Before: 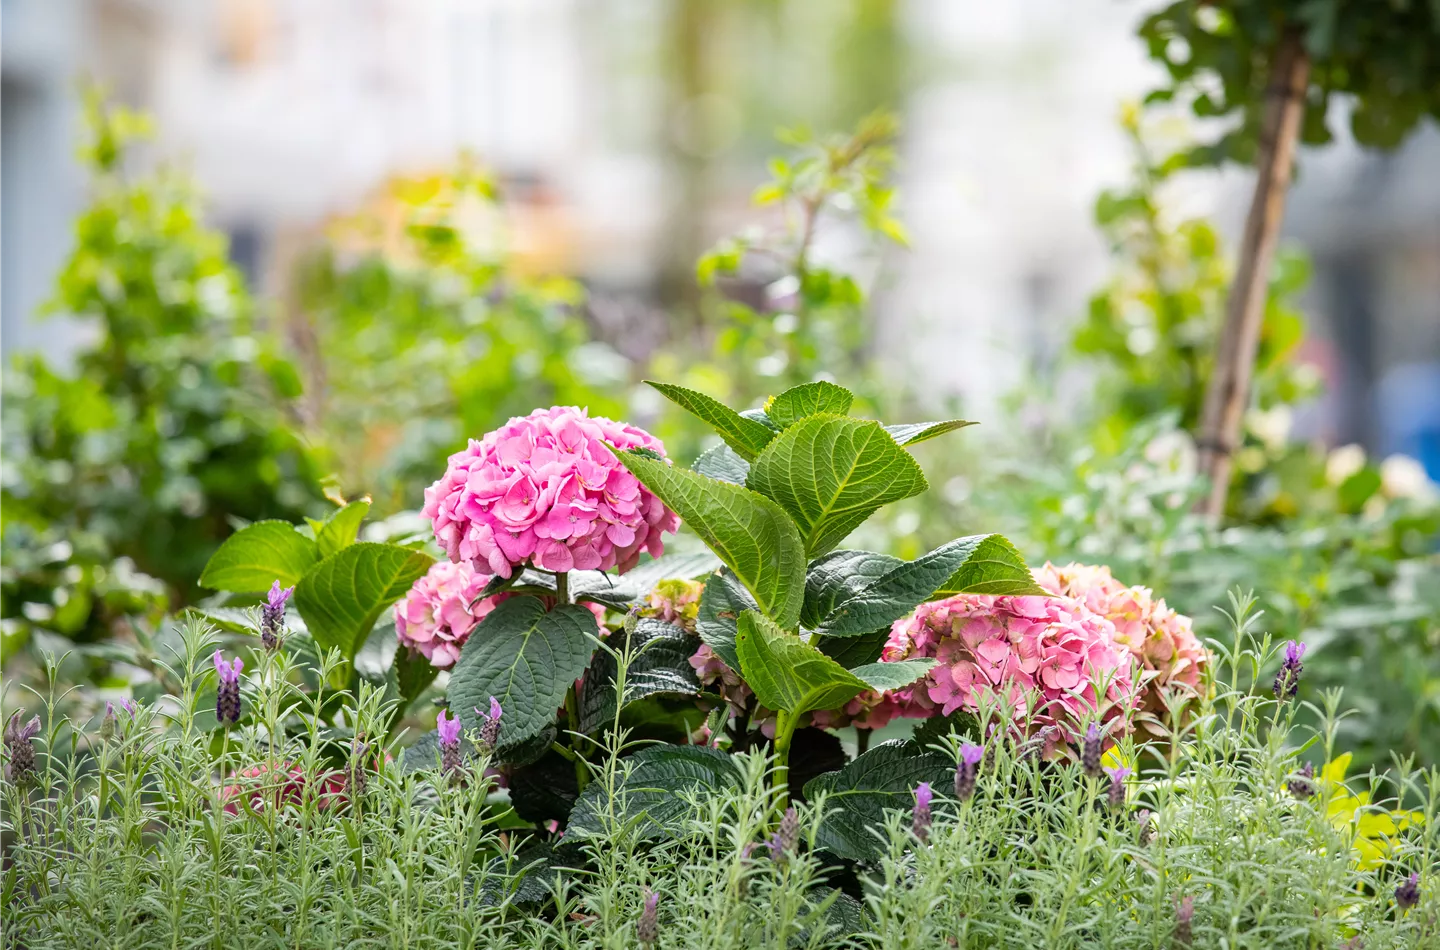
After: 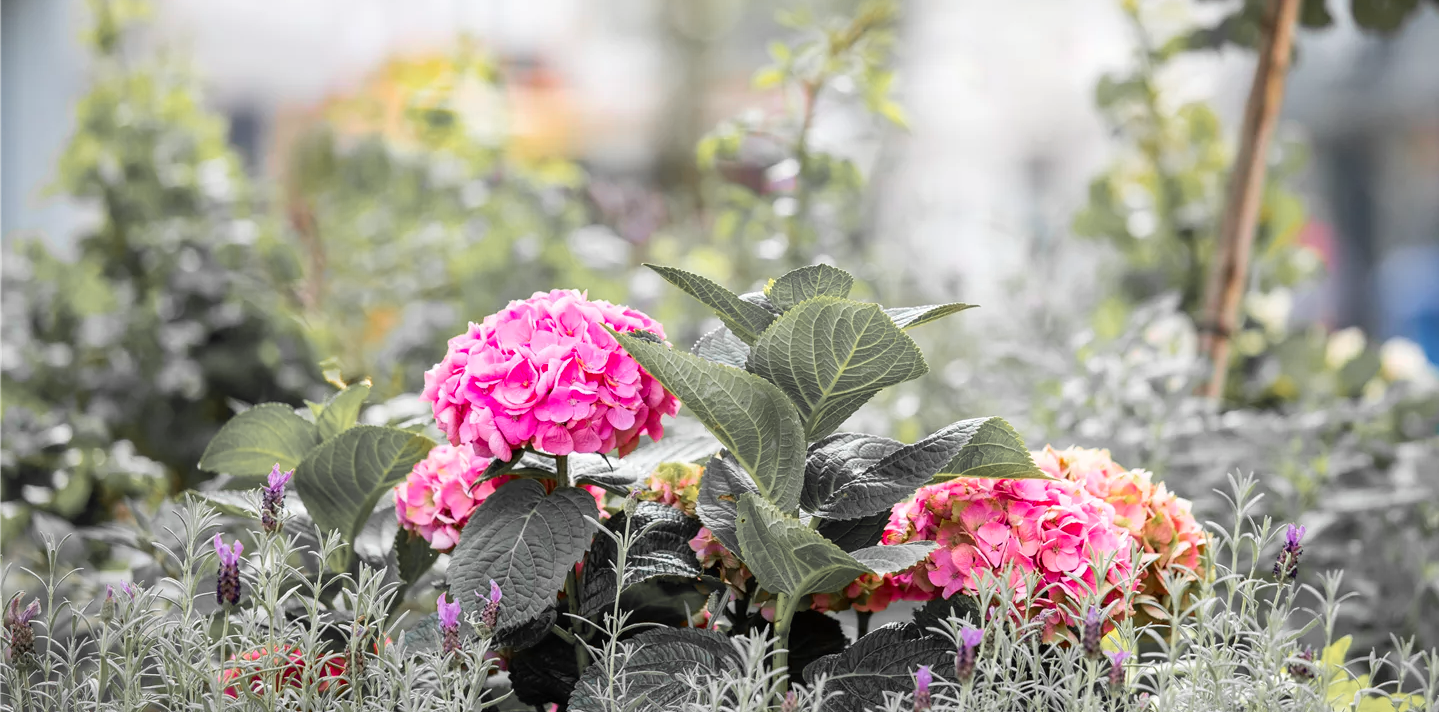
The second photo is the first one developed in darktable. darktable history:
crop and rotate: top 12.5%, bottom 12.5%
color zones: curves: ch1 [(0, 0.679) (0.143, 0.647) (0.286, 0.261) (0.378, -0.011) (0.571, 0.396) (0.714, 0.399) (0.857, 0.406) (1, 0.679)]
